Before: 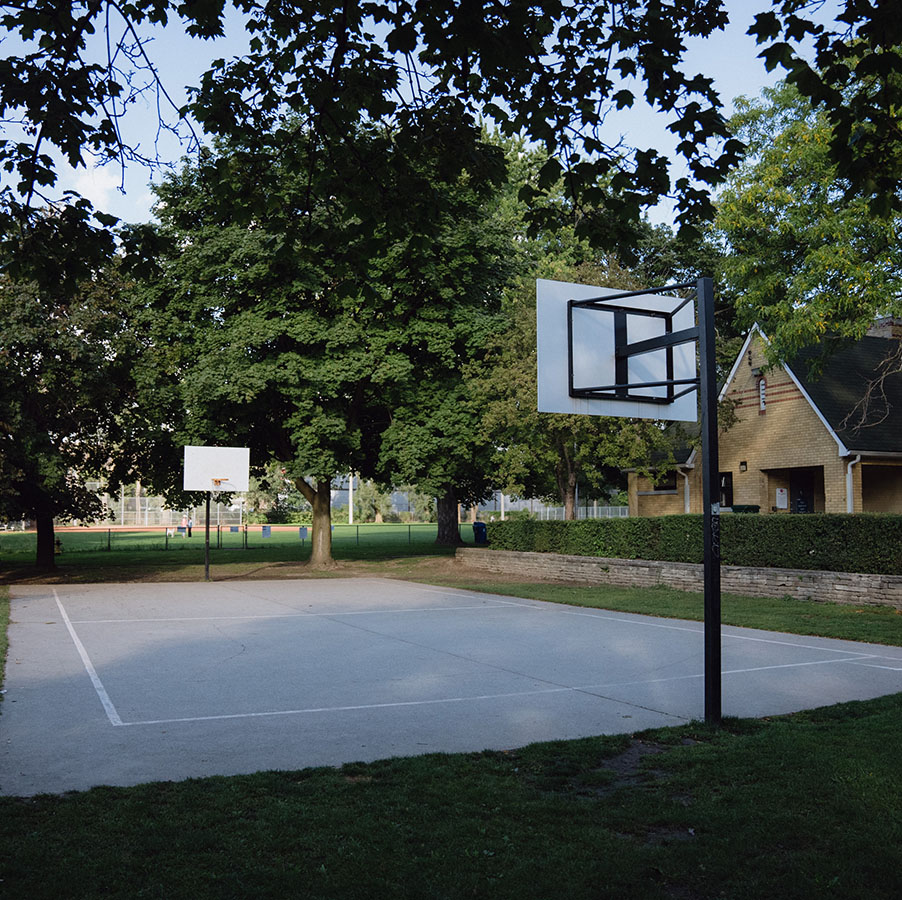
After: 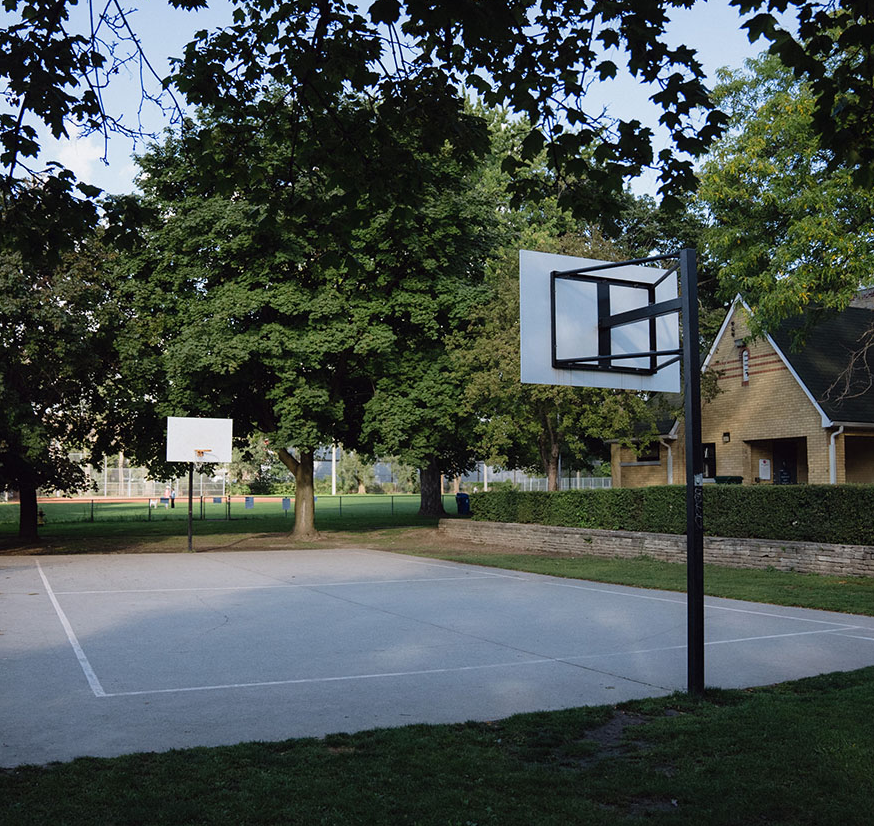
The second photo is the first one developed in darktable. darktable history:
tone equalizer: on, module defaults
crop: left 1.964%, top 3.251%, right 1.122%, bottom 4.933%
